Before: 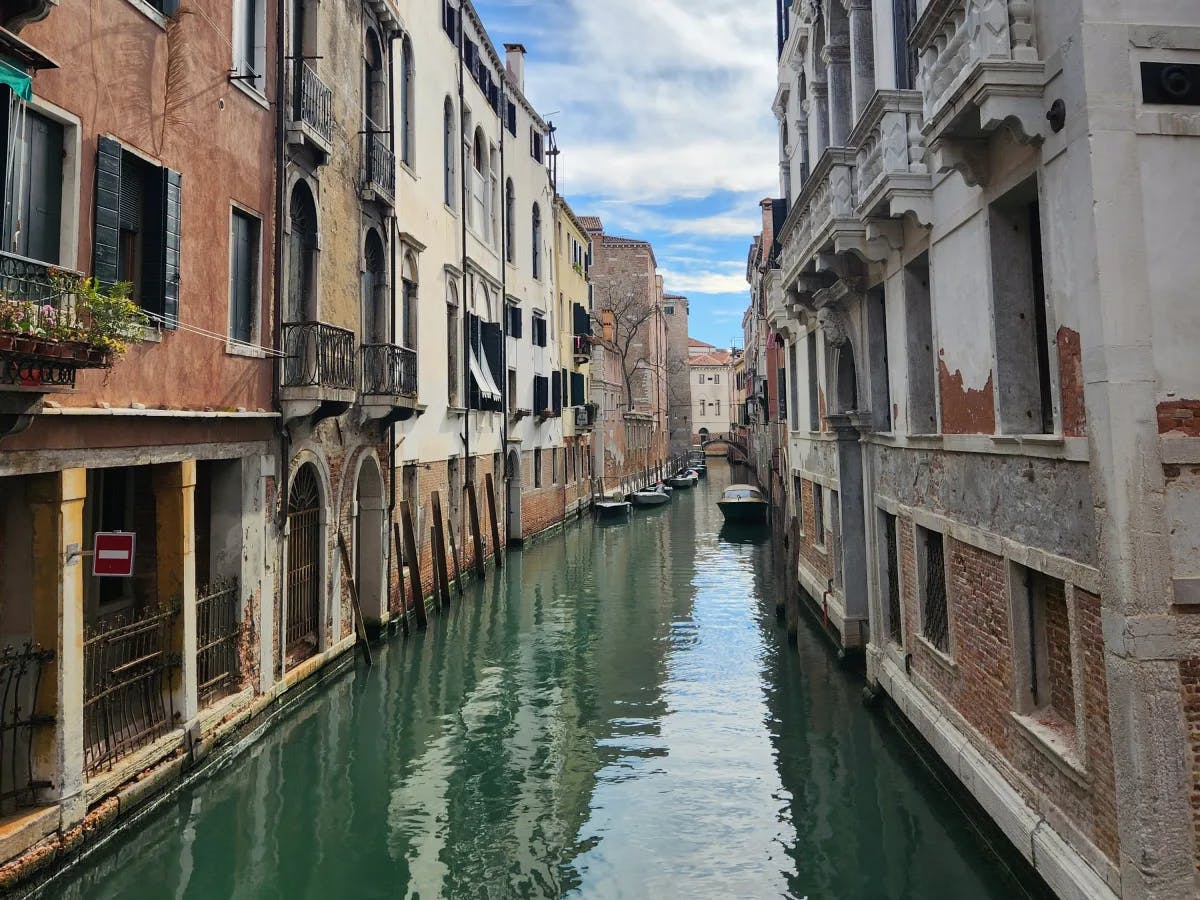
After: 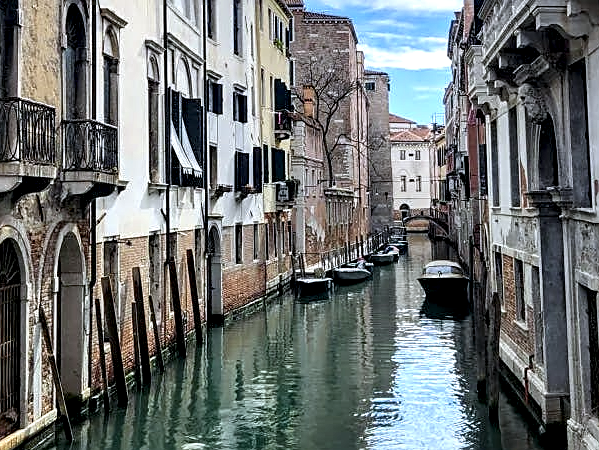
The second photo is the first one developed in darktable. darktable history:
white balance: red 0.954, blue 1.079
local contrast: highlights 80%, shadows 57%, detail 175%, midtone range 0.602
sharpen: on, module defaults
crop: left 25%, top 25%, right 25%, bottom 25%
